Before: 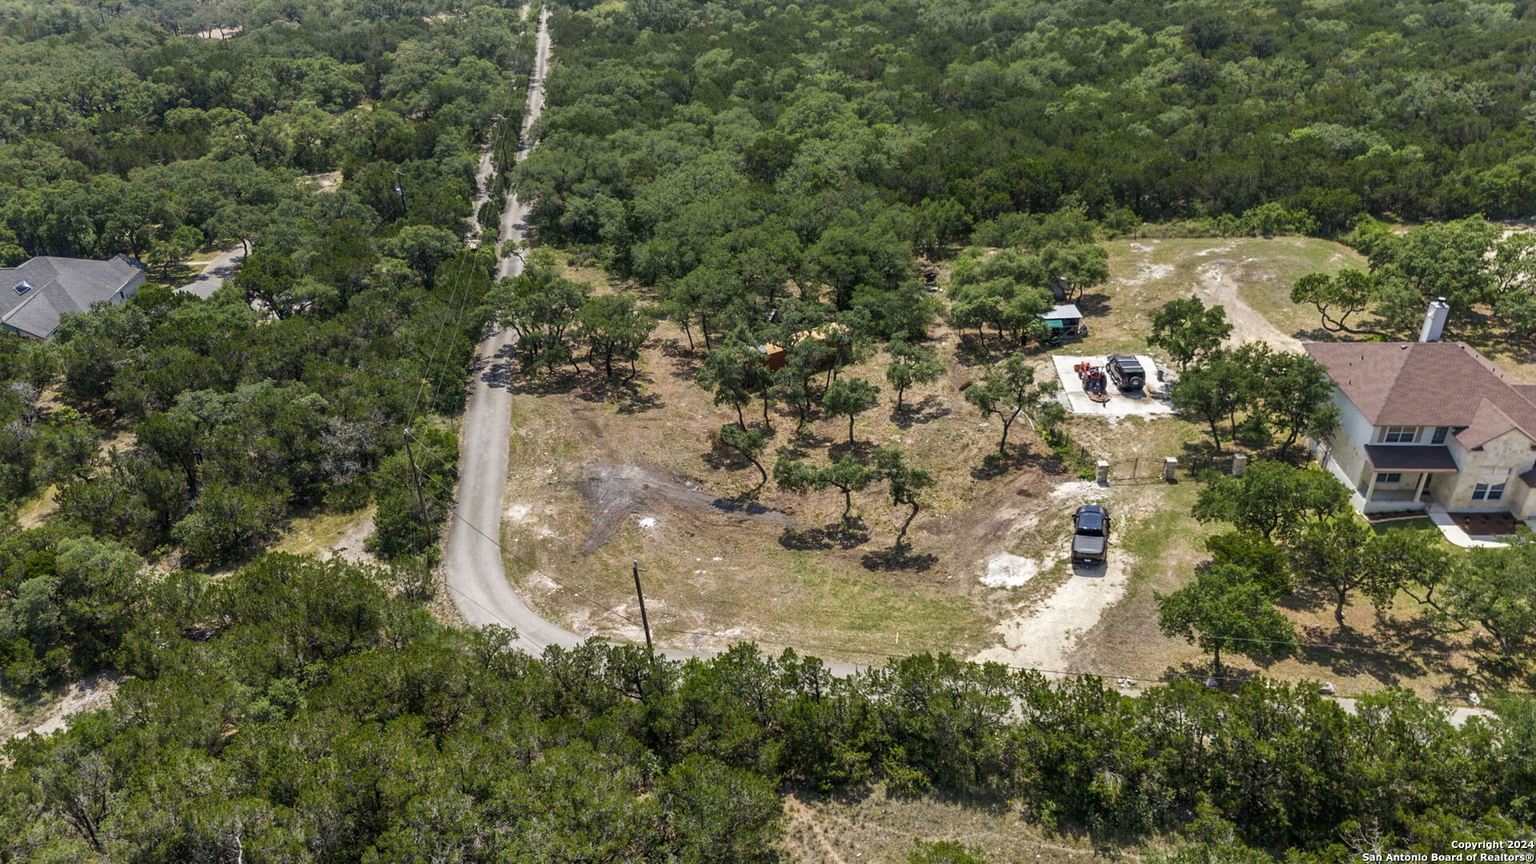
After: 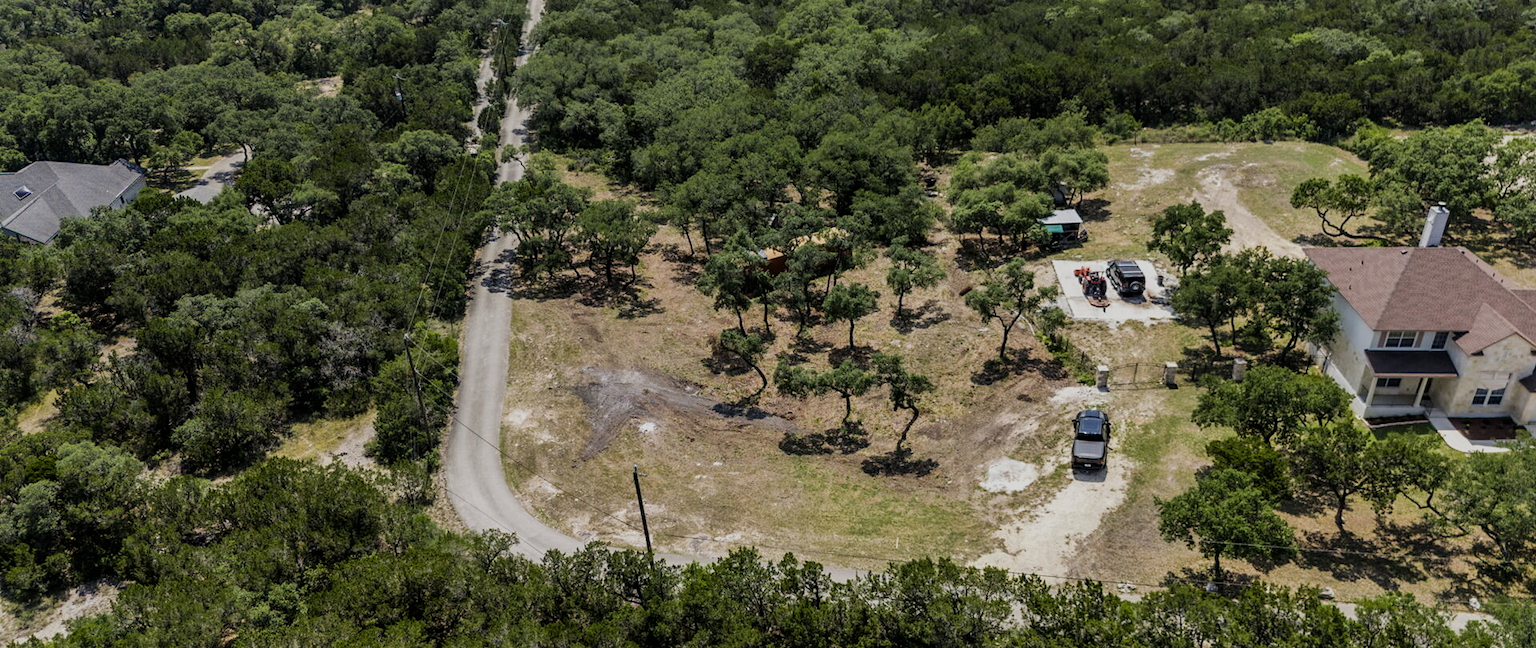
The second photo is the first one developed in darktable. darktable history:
exposure: black level correction 0.001, exposure -0.2 EV, compensate highlight preservation false
filmic rgb: black relative exposure -7.65 EV, hardness 4.02, contrast 1.1, highlights saturation mix -30%
crop: top 11.038%, bottom 13.962%
